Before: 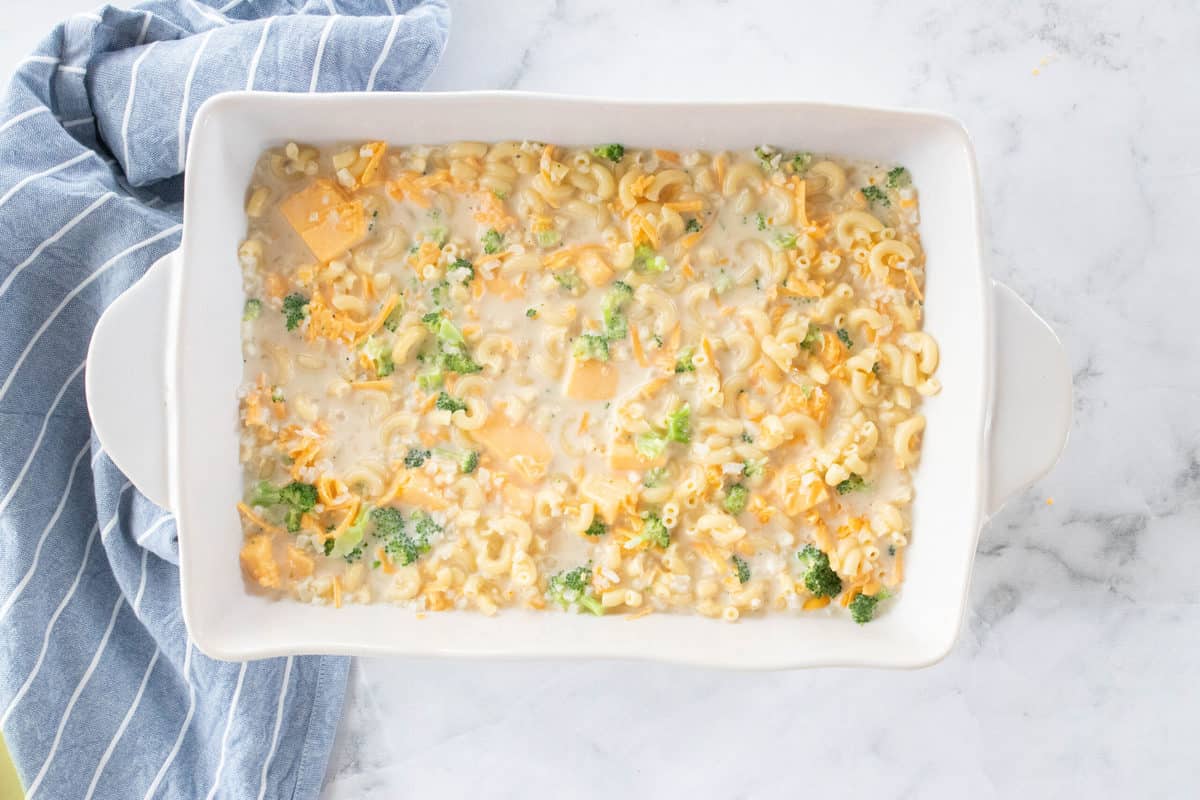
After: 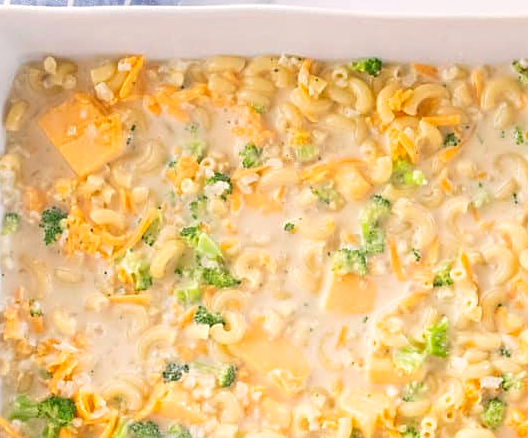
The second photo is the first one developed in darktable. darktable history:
crop: left 20.248%, top 10.86%, right 35.675%, bottom 34.321%
sharpen: on, module defaults
color correction: highlights a* 3.22, highlights b* 1.93, saturation 1.19
tone equalizer: -7 EV 0.15 EV, -6 EV 0.6 EV, -5 EV 1.15 EV, -4 EV 1.33 EV, -3 EV 1.15 EV, -2 EV 0.6 EV, -1 EV 0.15 EV, mask exposure compensation -0.5 EV
